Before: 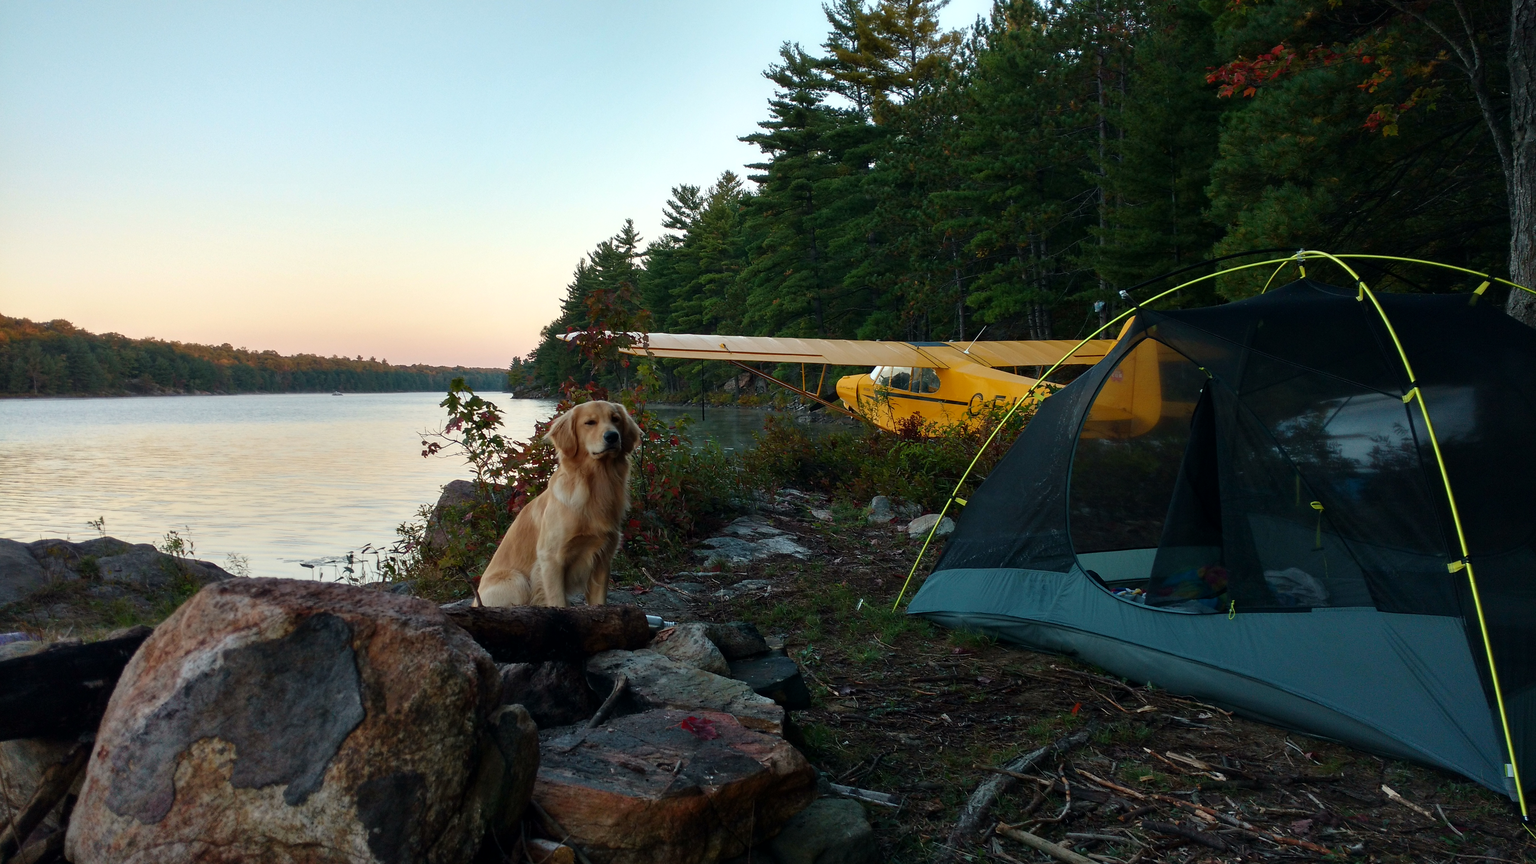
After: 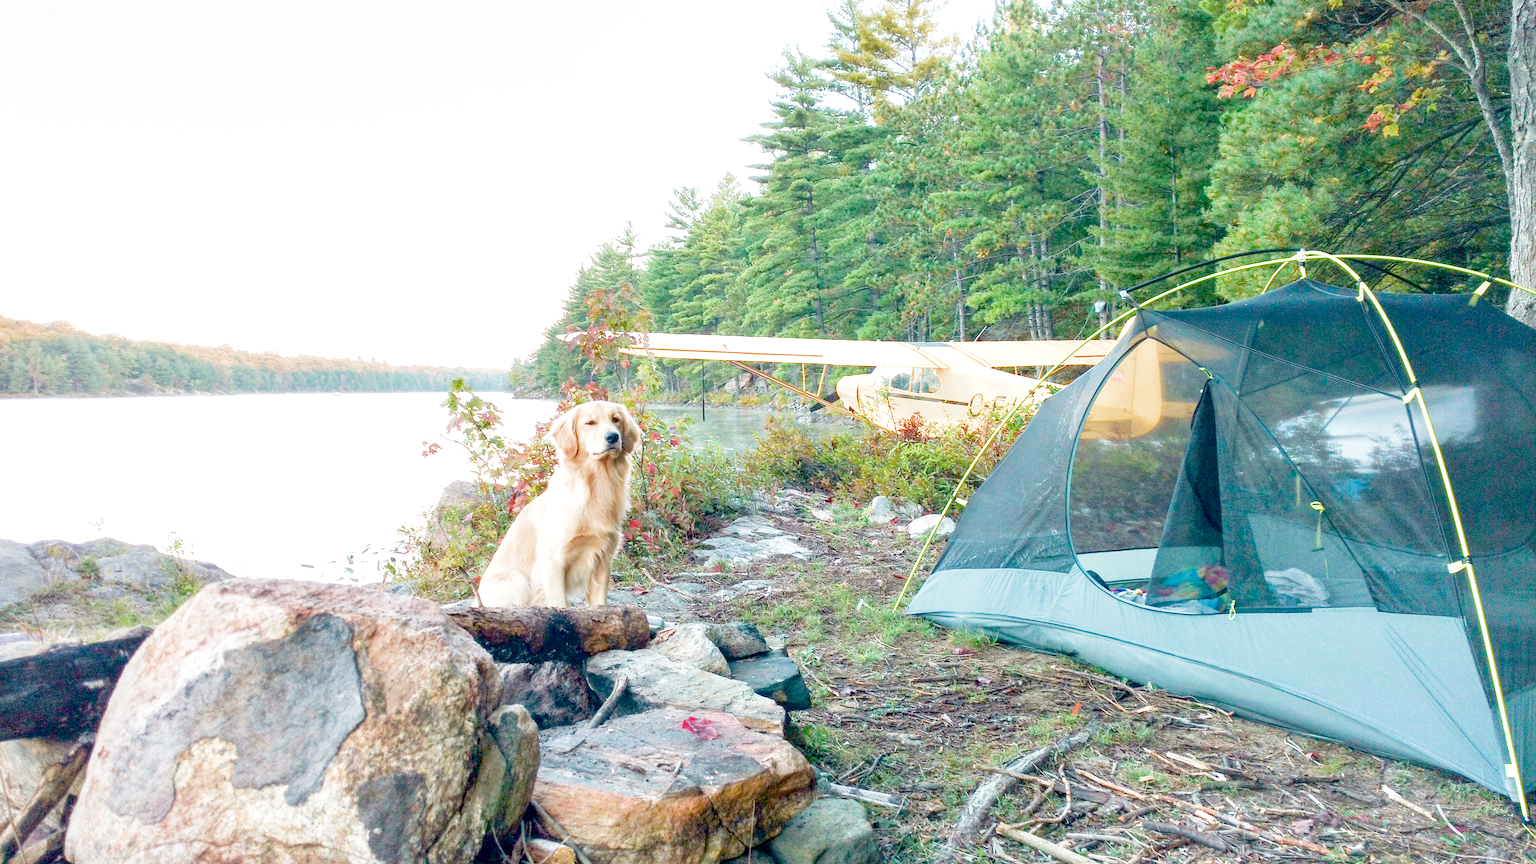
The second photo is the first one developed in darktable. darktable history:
color balance: output saturation 110%
exposure: exposure 0.6 EV, compensate highlight preservation false
local contrast: on, module defaults
filmic rgb: middle gray luminance 9.23%, black relative exposure -10.55 EV, white relative exposure 3.45 EV, threshold 6 EV, target black luminance 0%, hardness 5.98, latitude 59.69%, contrast 1.087, highlights saturation mix 5%, shadows ↔ highlights balance 29.23%, add noise in highlights 0, color science v3 (2019), use custom middle-gray values true, iterations of high-quality reconstruction 0, contrast in highlights soft, enable highlight reconstruction true
